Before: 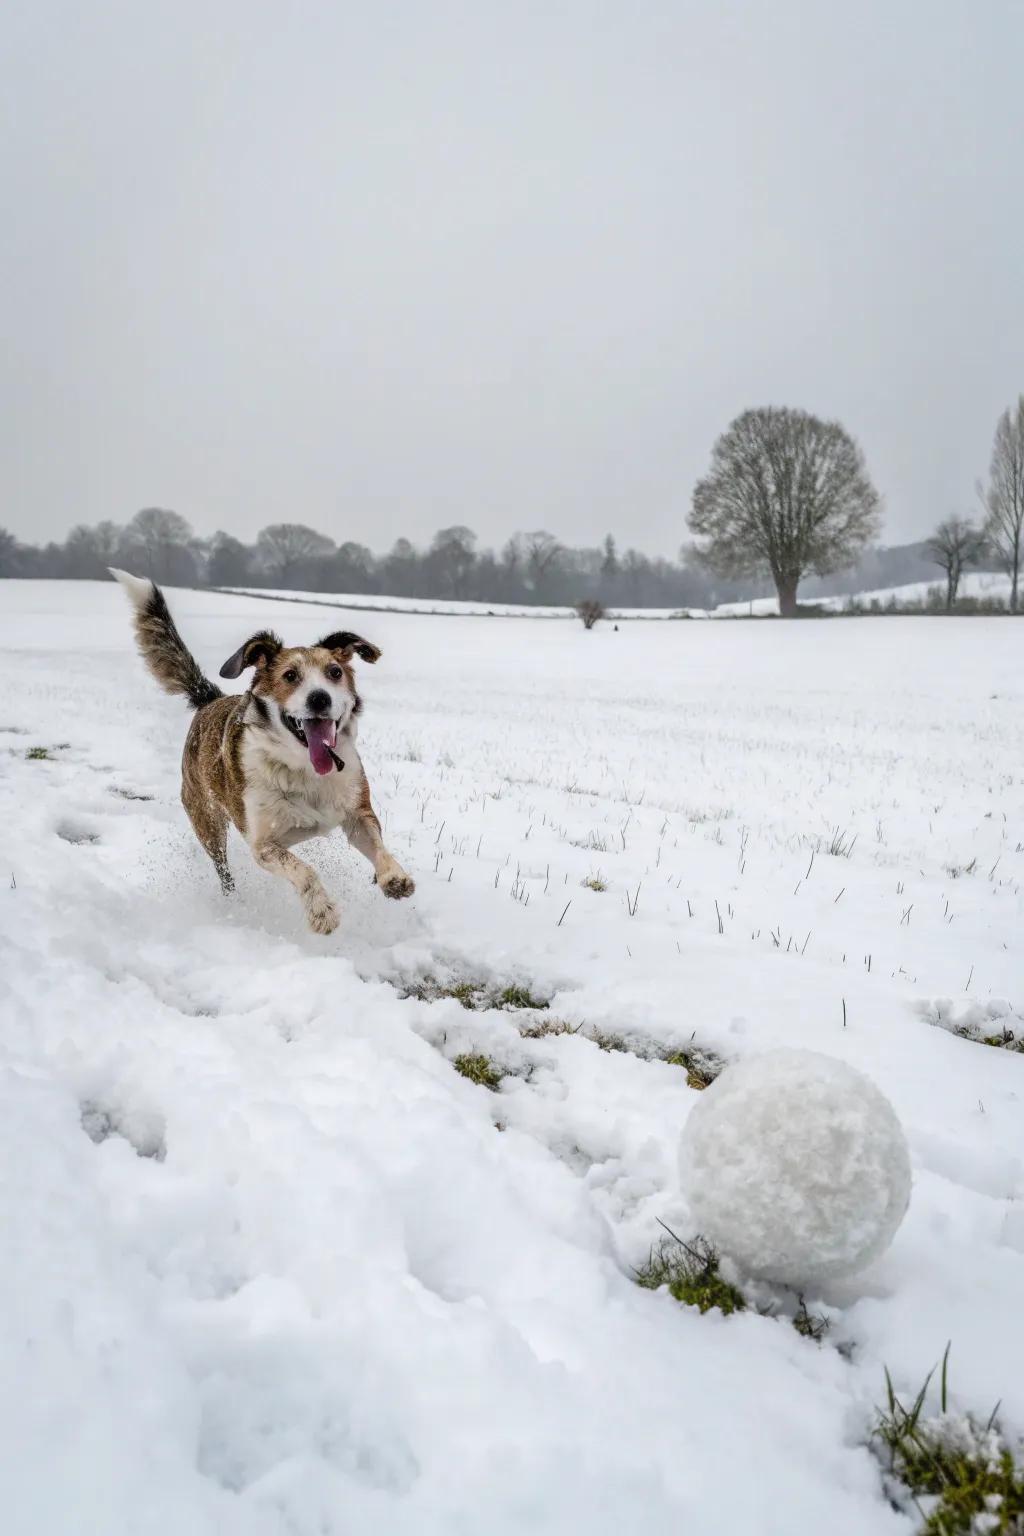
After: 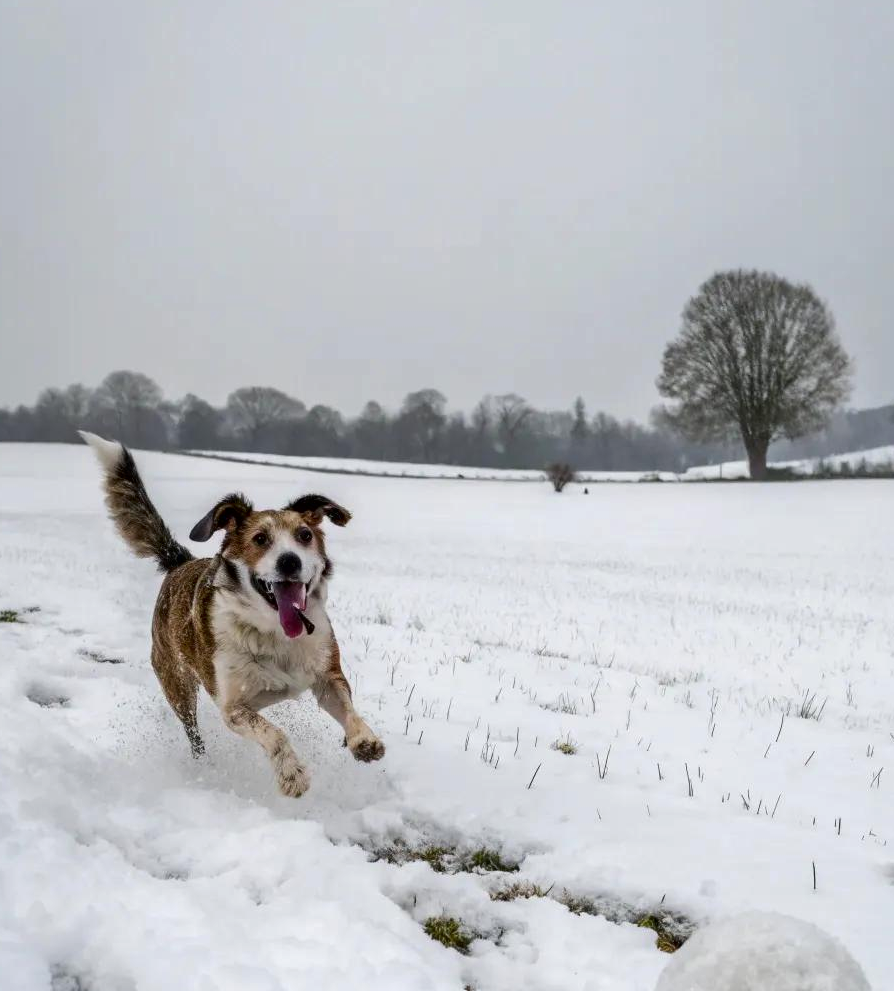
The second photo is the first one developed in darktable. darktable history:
crop: left 3.015%, top 8.969%, right 9.647%, bottom 26.457%
contrast brightness saturation: contrast 0.07, brightness -0.13, saturation 0.06
